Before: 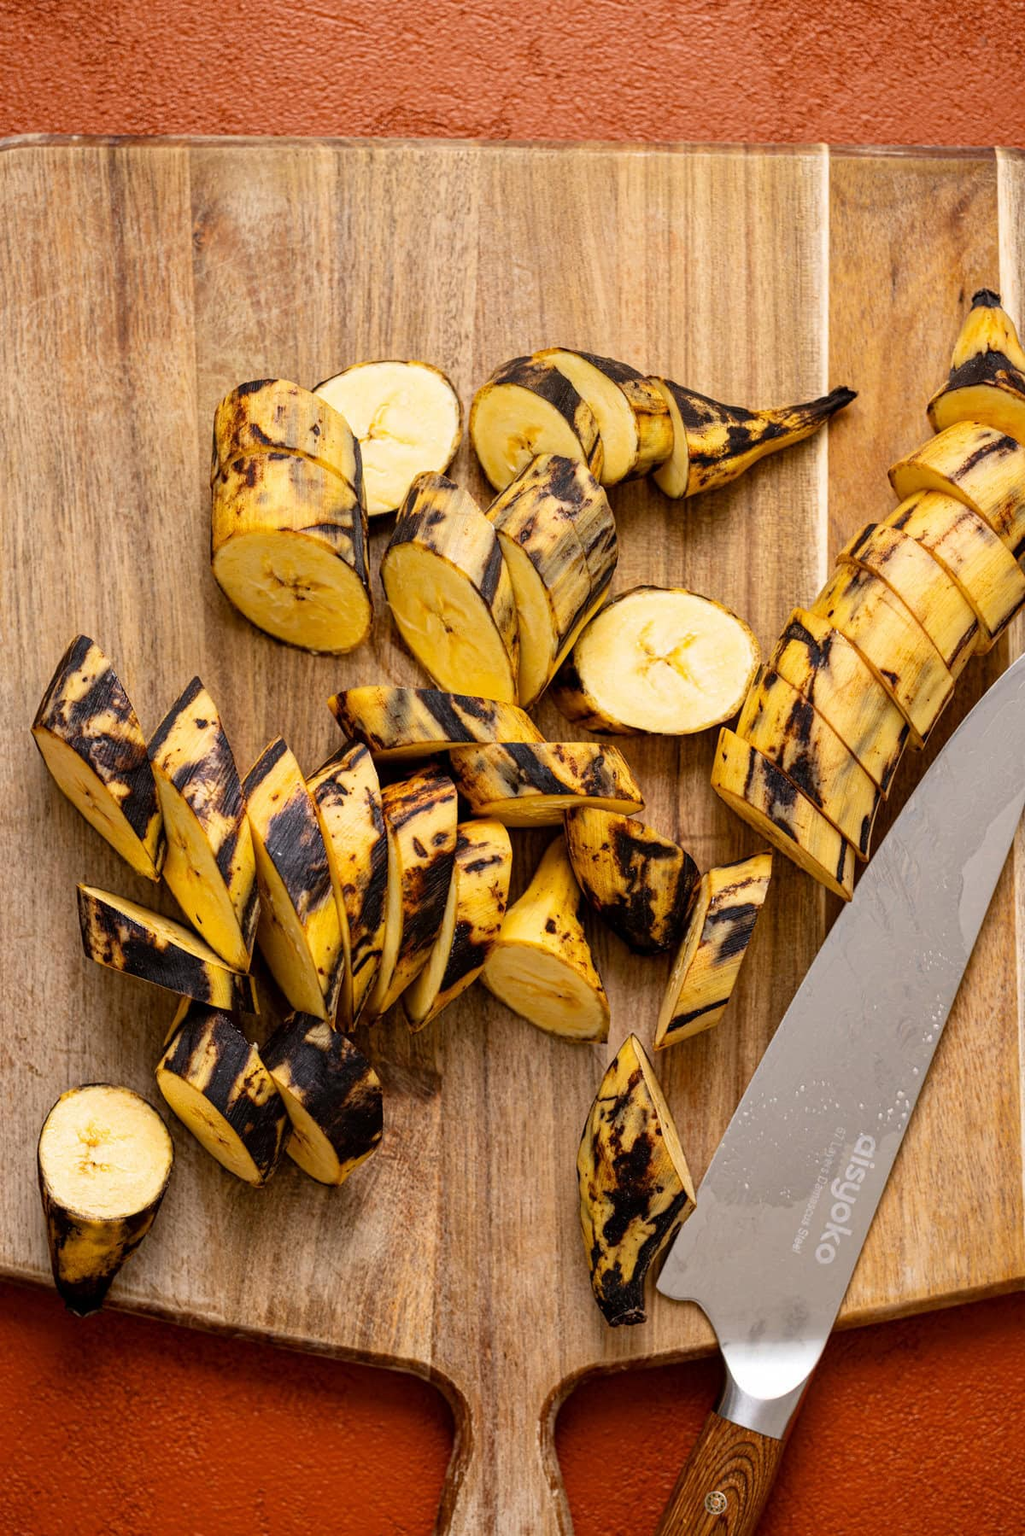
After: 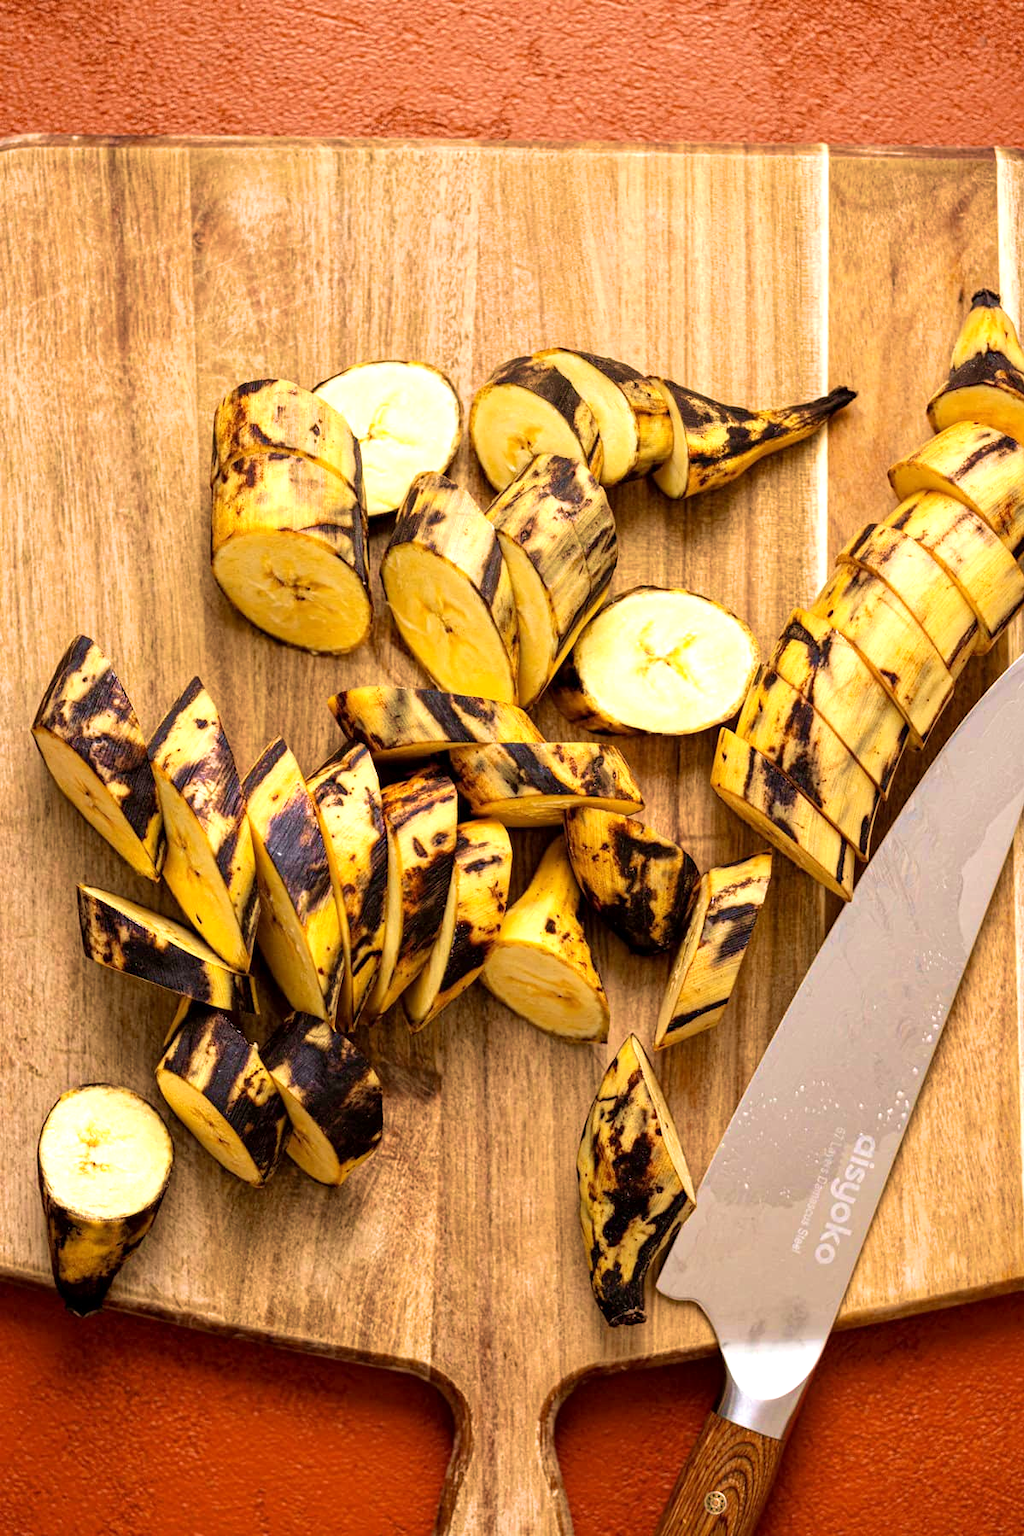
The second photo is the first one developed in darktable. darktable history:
exposure: black level correction 0.001, exposure 0.5 EV, compensate exposure bias true, compensate highlight preservation false
velvia: strength 74.92%
